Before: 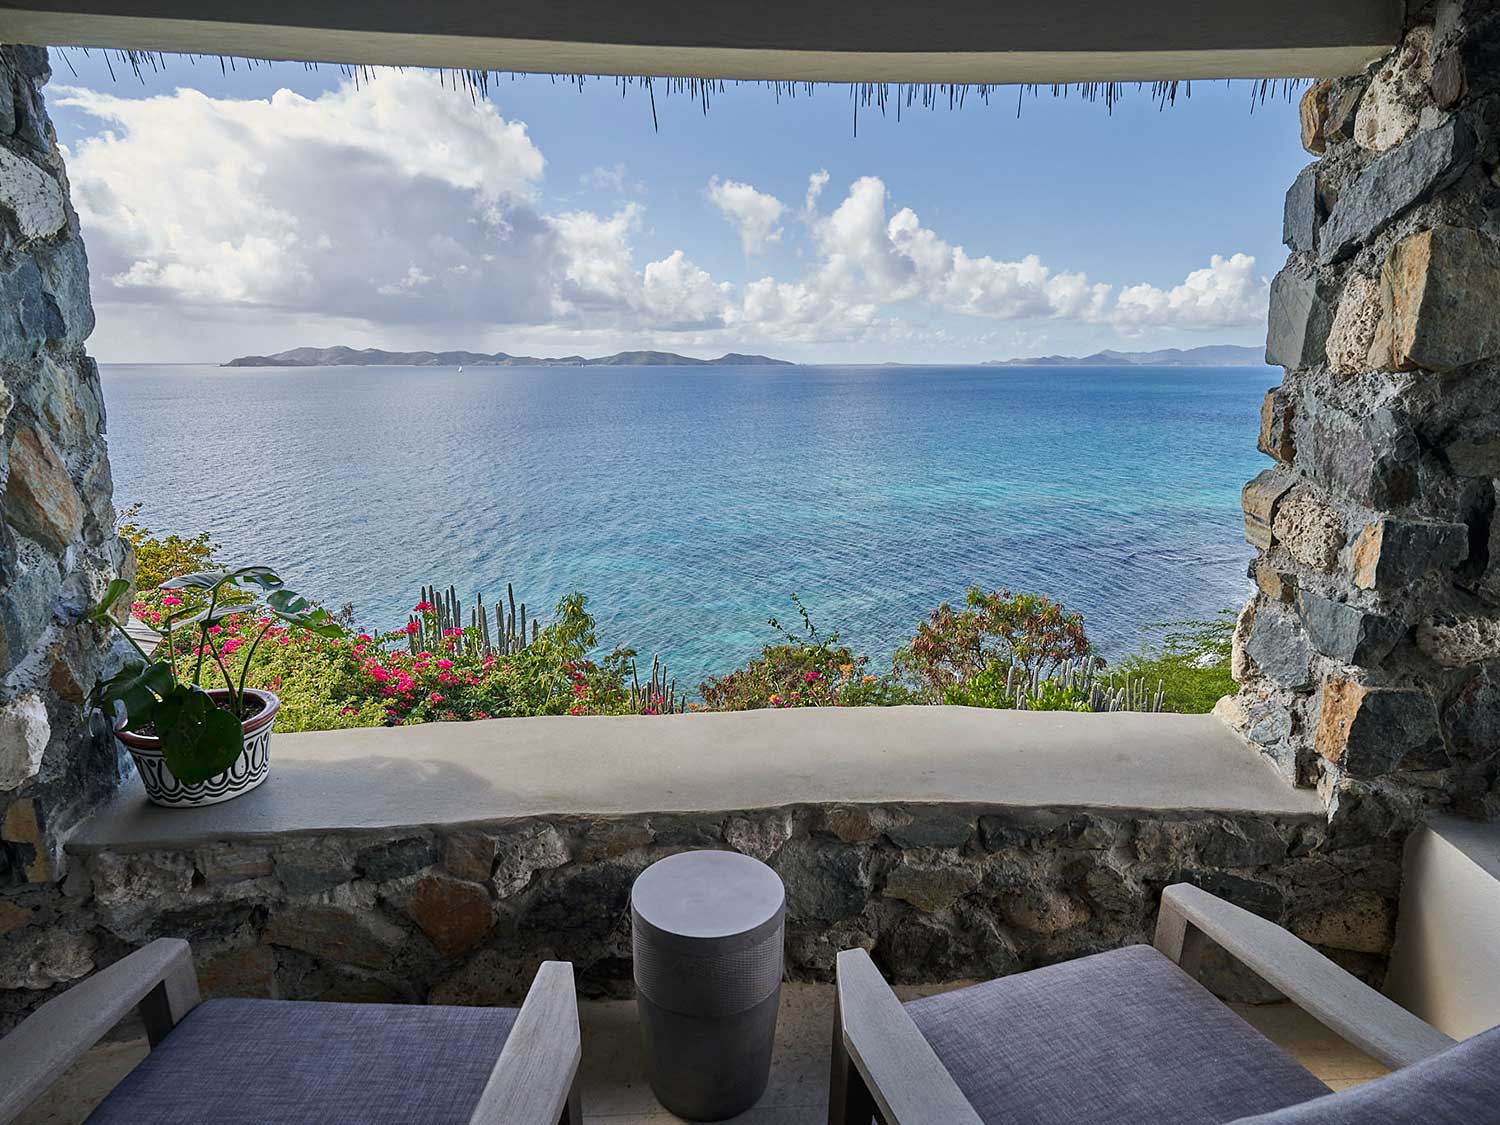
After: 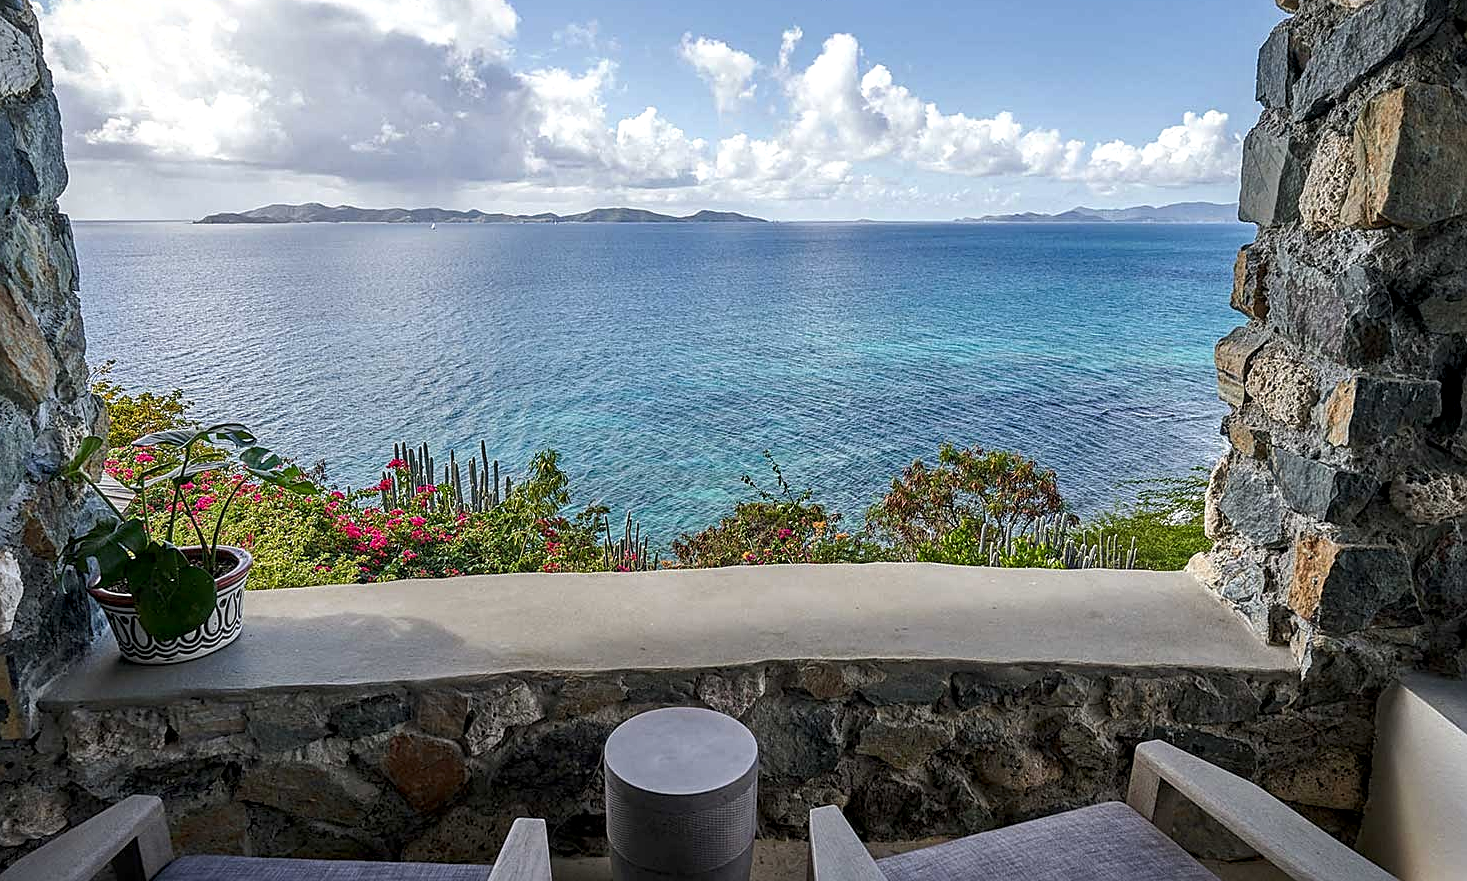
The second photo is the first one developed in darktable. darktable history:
local contrast: detail 130%
crop and rotate: left 1.922%, top 12.738%, right 0.238%, bottom 8.894%
color balance rgb: perceptual saturation grading › global saturation 0.669%, global vibrance 6.906%, saturation formula JzAzBz (2021)
tone equalizer: -8 EV -0.001 EV, -7 EV 0.002 EV, -6 EV -0.004 EV, -5 EV -0.012 EV, -4 EV -0.085 EV, -3 EV -0.227 EV, -2 EV -0.251 EV, -1 EV 0.102 EV, +0 EV 0.303 EV, mask exposure compensation -0.499 EV
sharpen: on, module defaults
